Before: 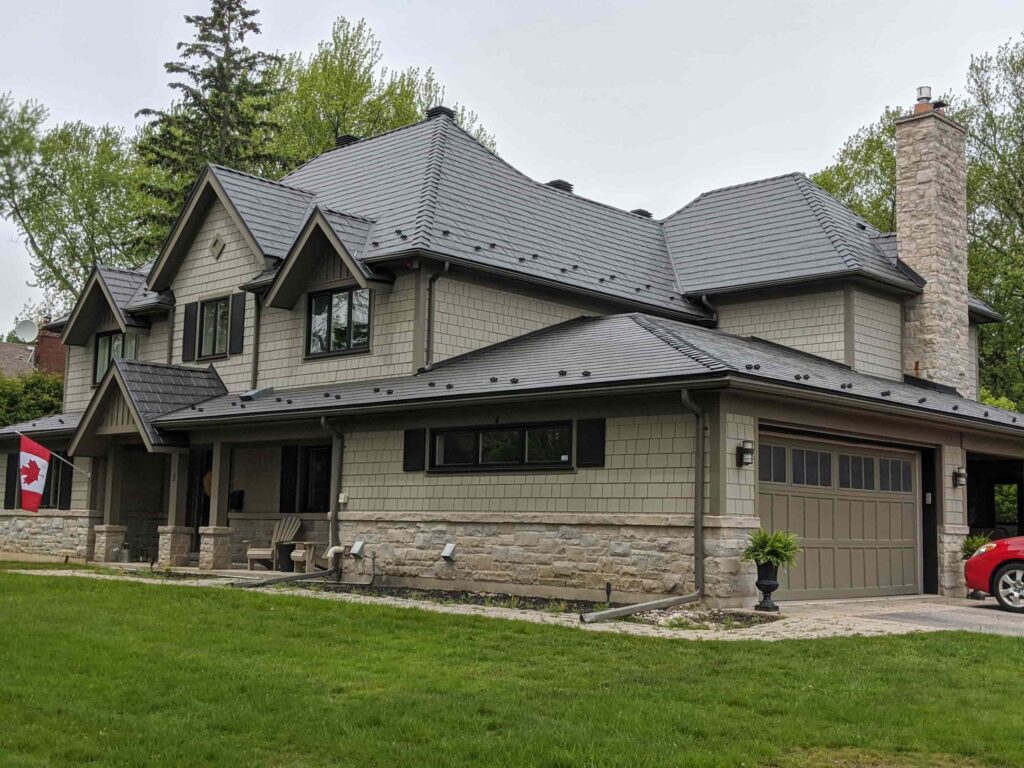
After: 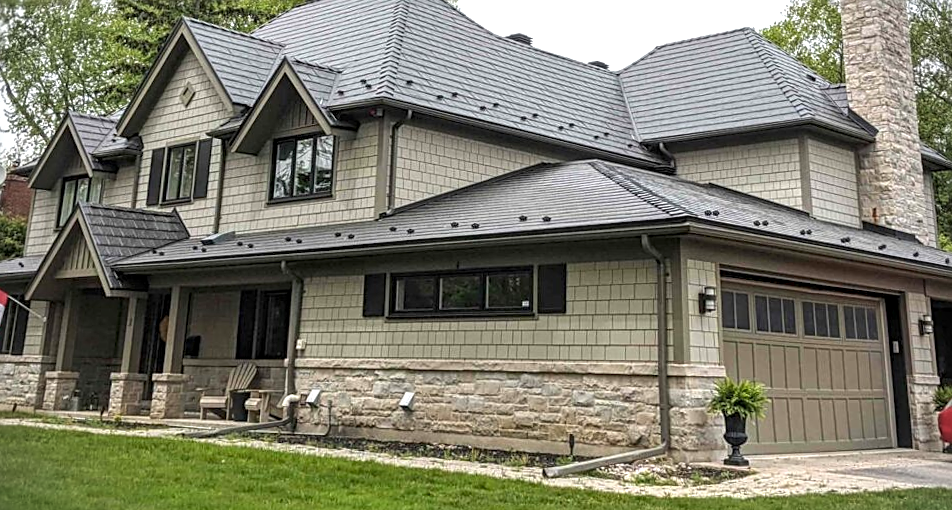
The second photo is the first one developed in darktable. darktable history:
rotate and perspective: rotation 0.215°, lens shift (vertical) -0.139, crop left 0.069, crop right 0.939, crop top 0.002, crop bottom 0.996
crop: top 16.727%, bottom 16.727%
vignetting: fall-off radius 60.92%
local contrast: on, module defaults
sharpen: on, module defaults
rgb levels: preserve colors max RGB
exposure: black level correction 0, exposure 0.7 EV, compensate exposure bias true, compensate highlight preservation false
